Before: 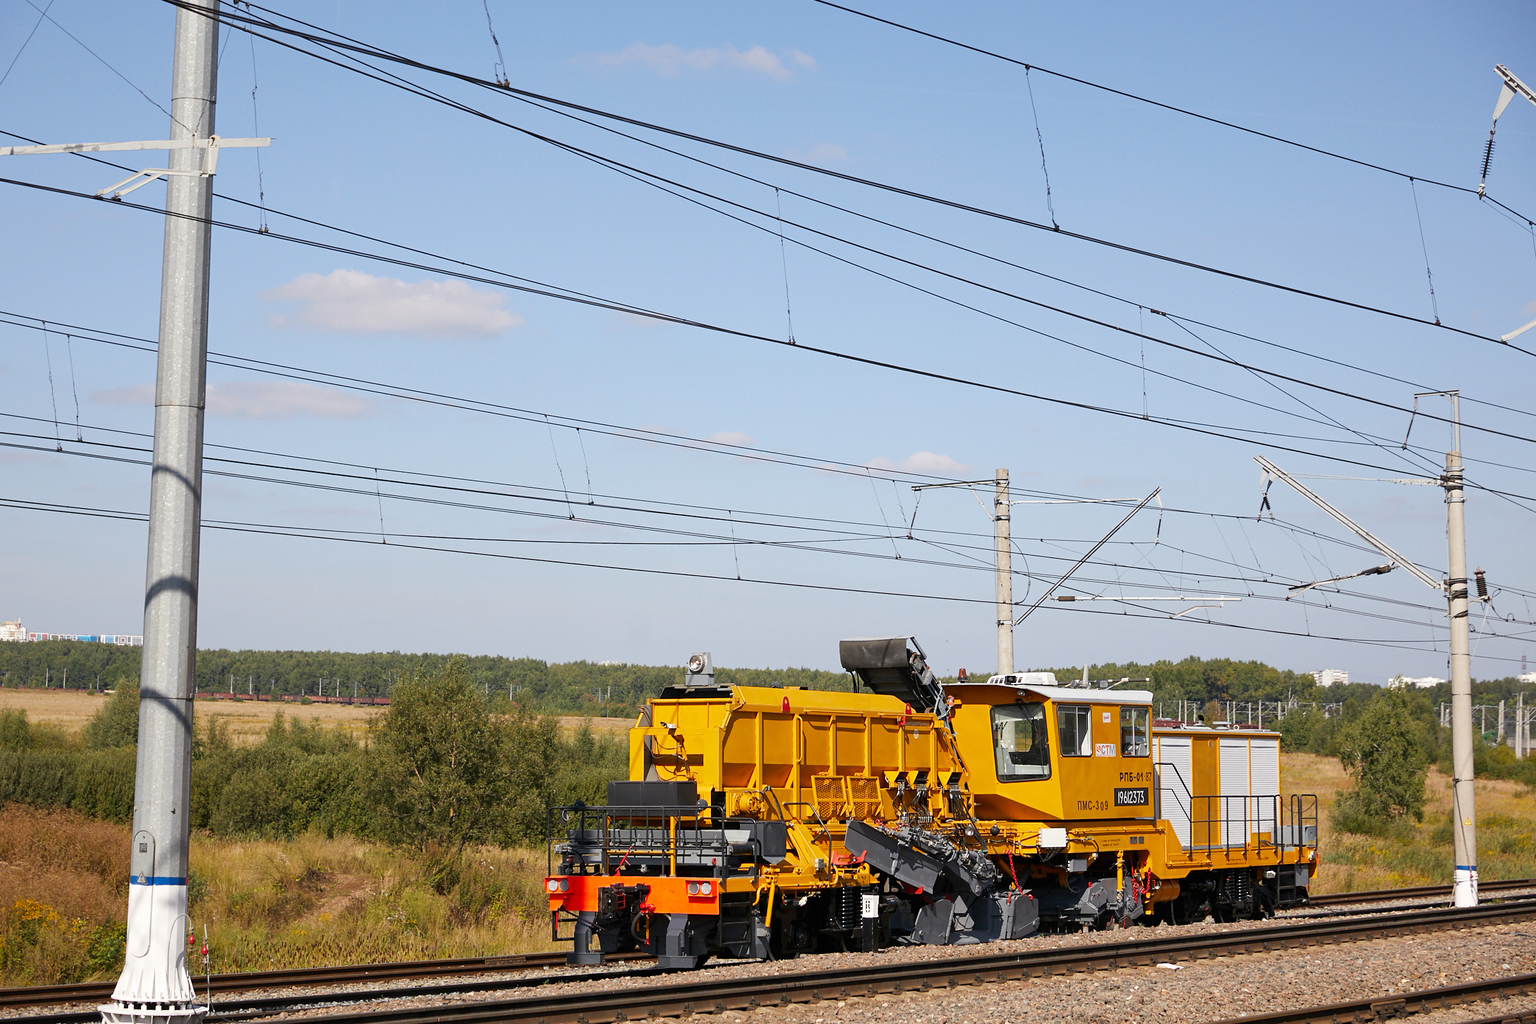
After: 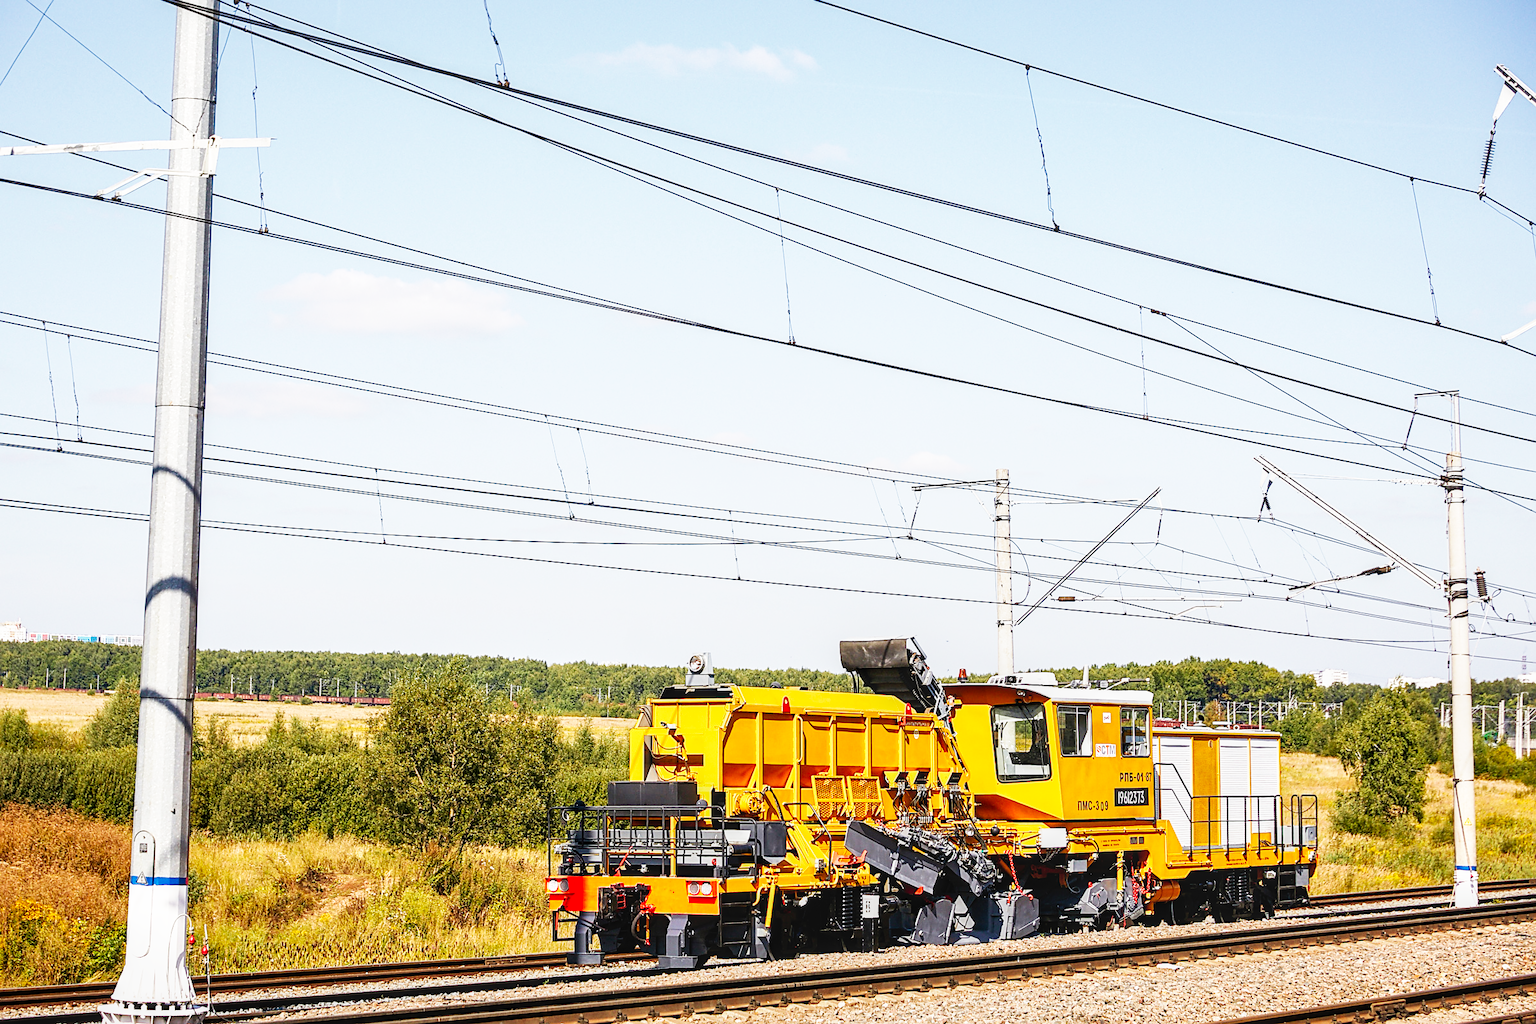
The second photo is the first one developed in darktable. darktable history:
base curve: curves: ch0 [(0, 0) (0.007, 0.004) (0.027, 0.03) (0.046, 0.07) (0.207, 0.54) (0.442, 0.872) (0.673, 0.972) (1, 1)], preserve colors none
velvia: on, module defaults
local contrast: on, module defaults
sharpen: on, module defaults
shadows and highlights: radius 128.38, shadows 30.55, highlights -31.14, low approximation 0.01, soften with gaussian
